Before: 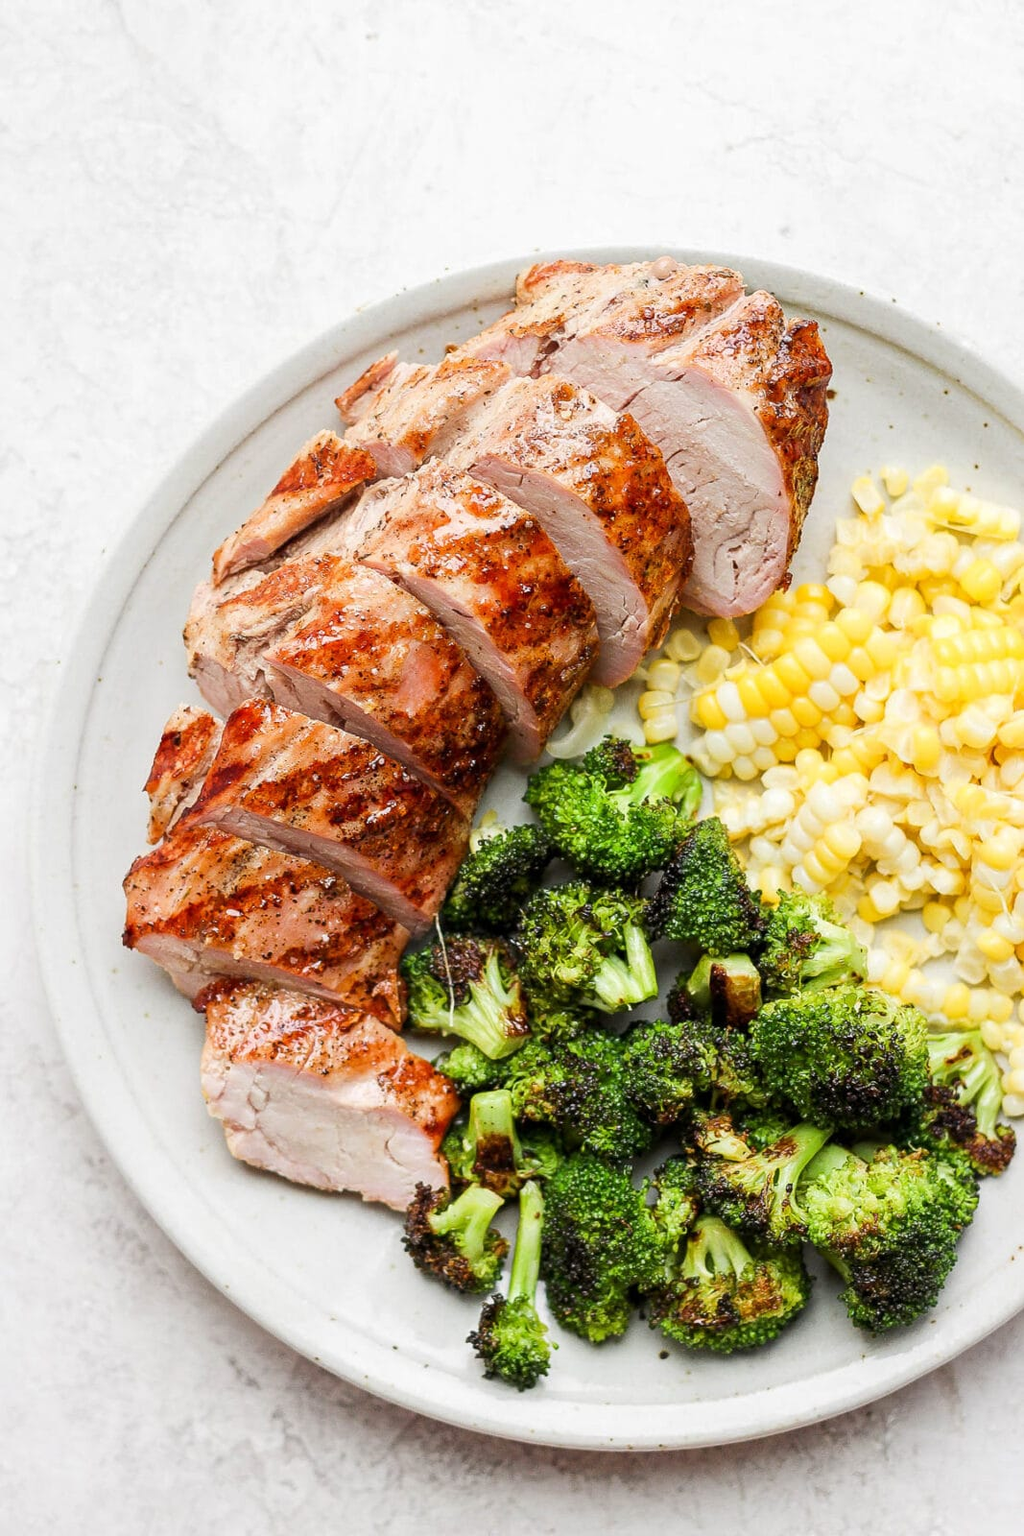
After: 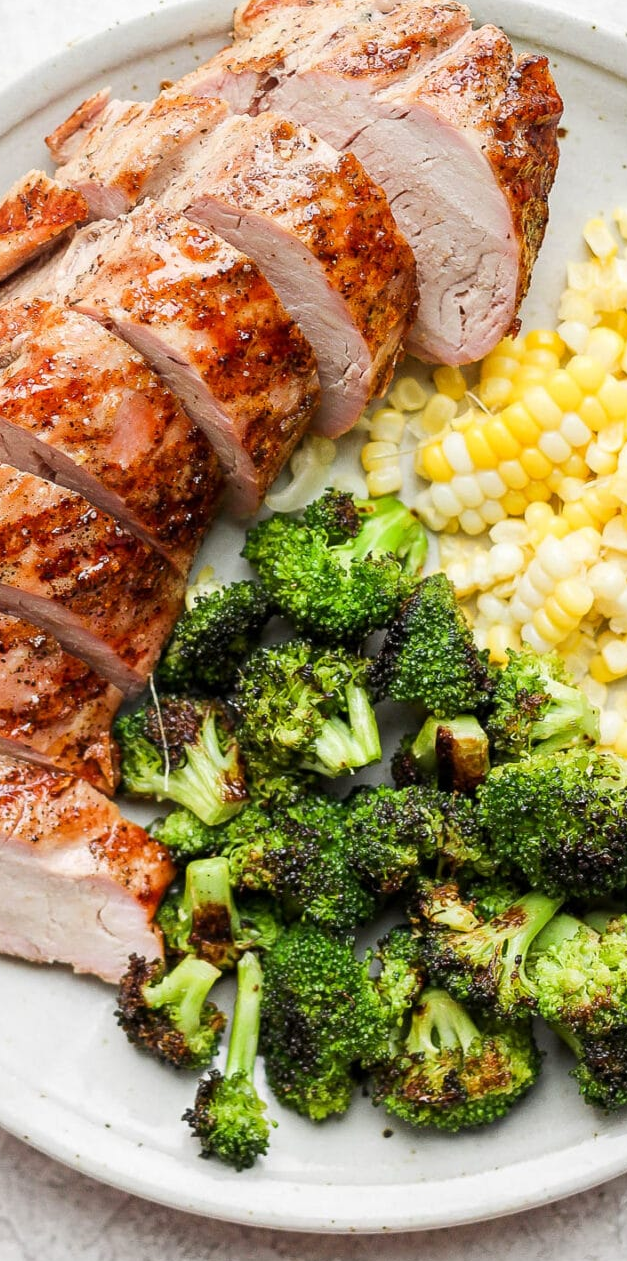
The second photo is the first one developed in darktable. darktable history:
crop and rotate: left 28.551%, top 17.386%, right 12.653%, bottom 3.763%
